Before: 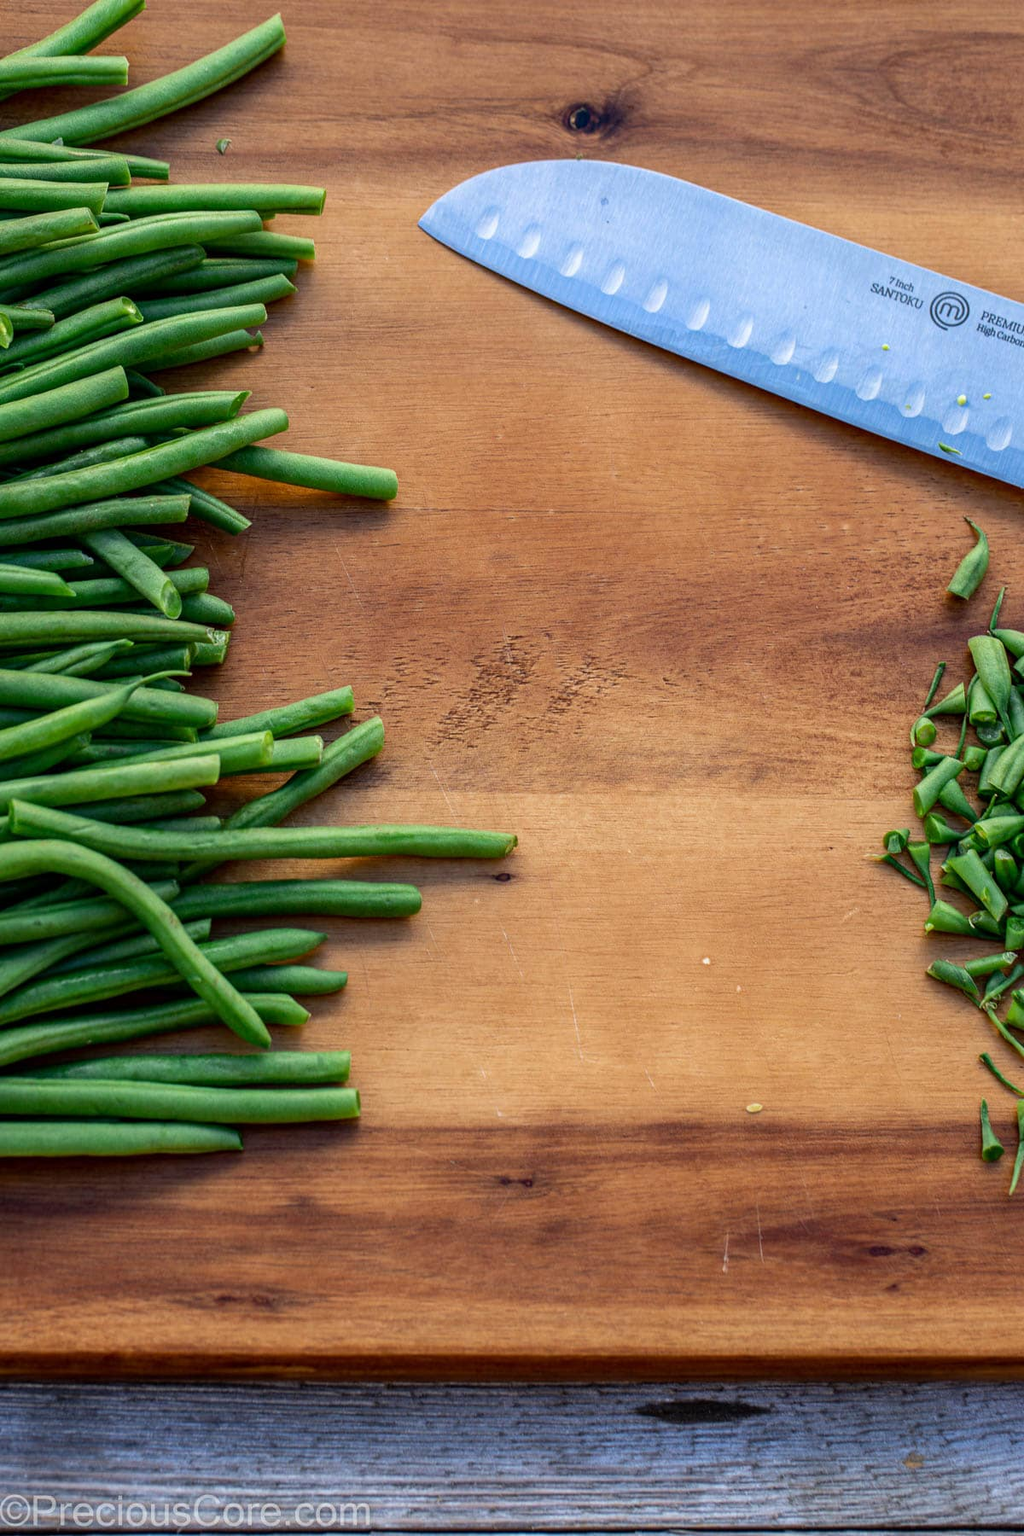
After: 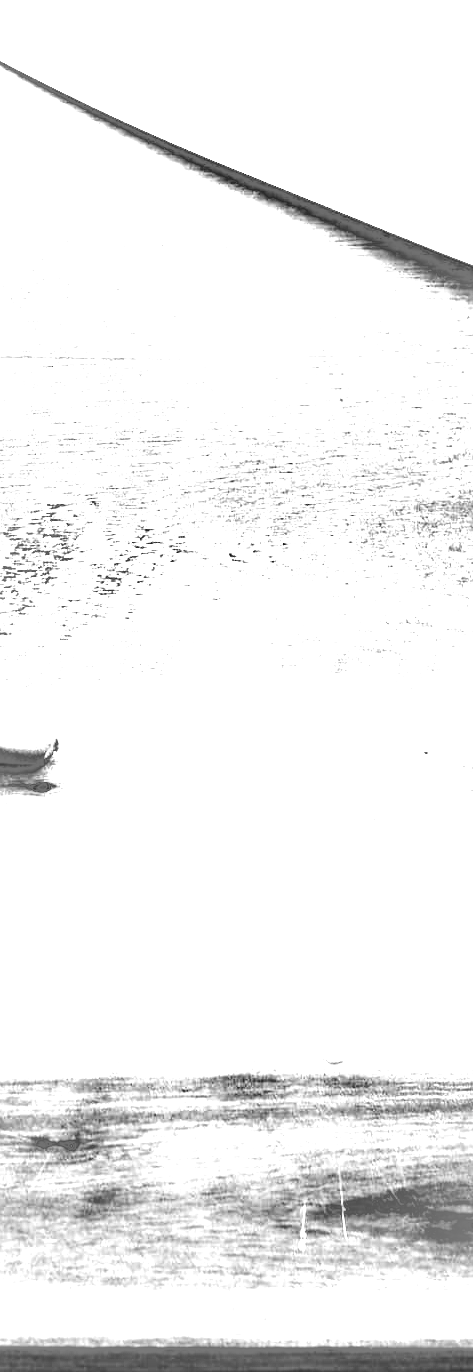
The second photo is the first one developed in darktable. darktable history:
crop: left 45.721%, top 13.393%, right 14.118%, bottom 10.01%
color calibration: output gray [0.246, 0.254, 0.501, 0], gray › normalize channels true, illuminant same as pipeline (D50), adaptation XYZ, x 0.346, y 0.359, gamut compression 0
exposure: exposure 3 EV, compensate highlight preservation false
shadows and highlights: shadows 25, highlights -70
white balance: red 0.974, blue 1.044
contrast brightness saturation: contrast 0.2, brightness 0.16, saturation 0.22
